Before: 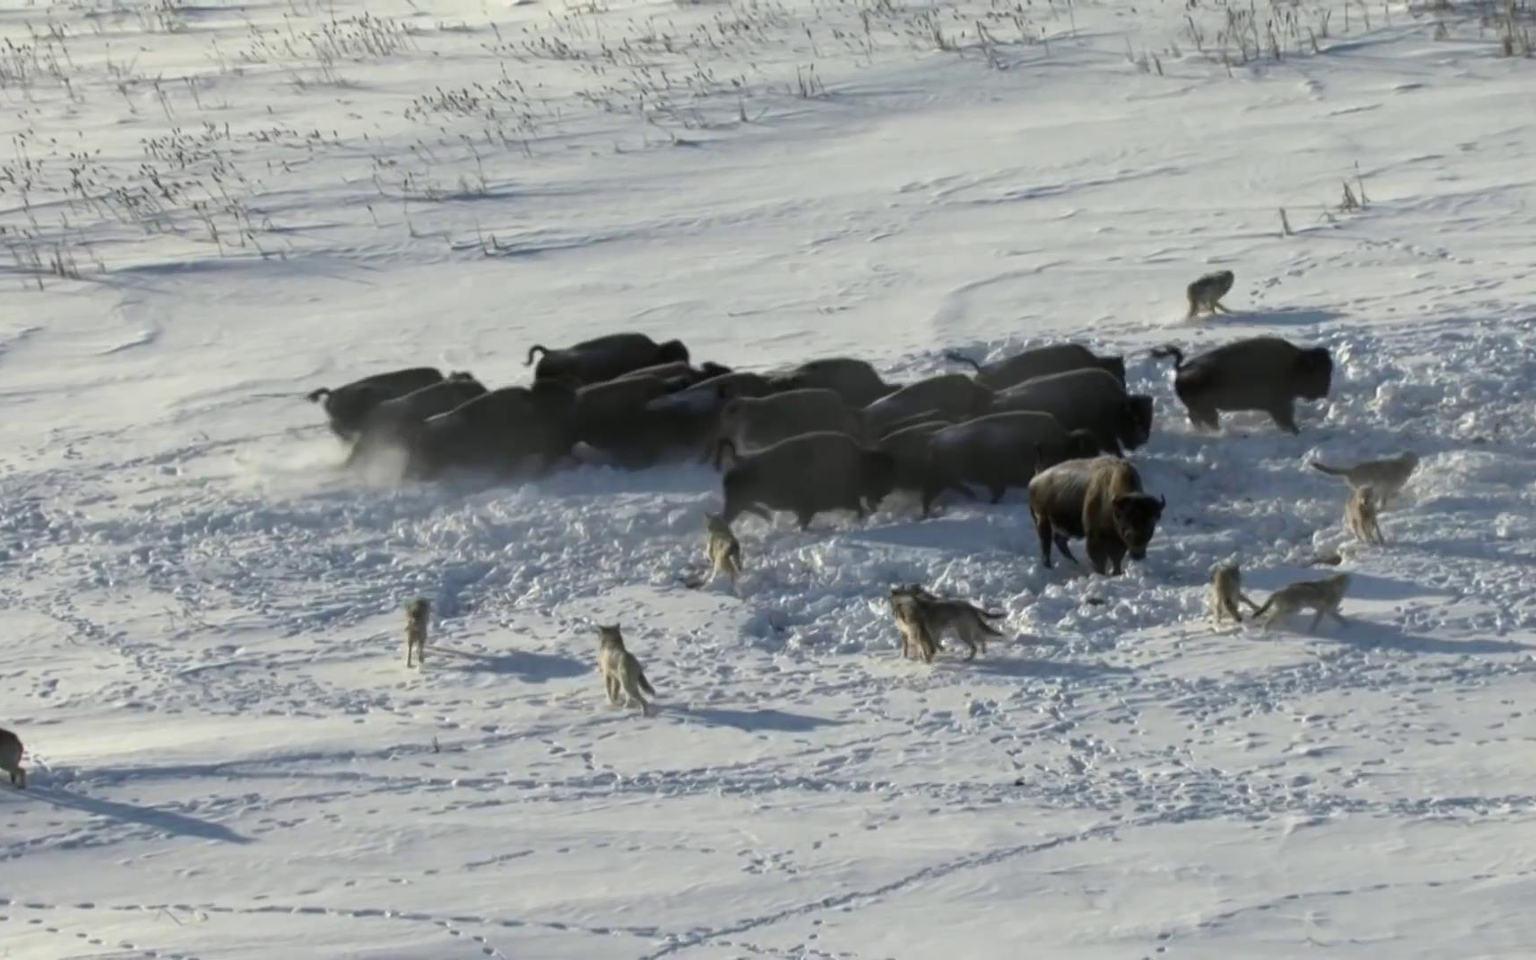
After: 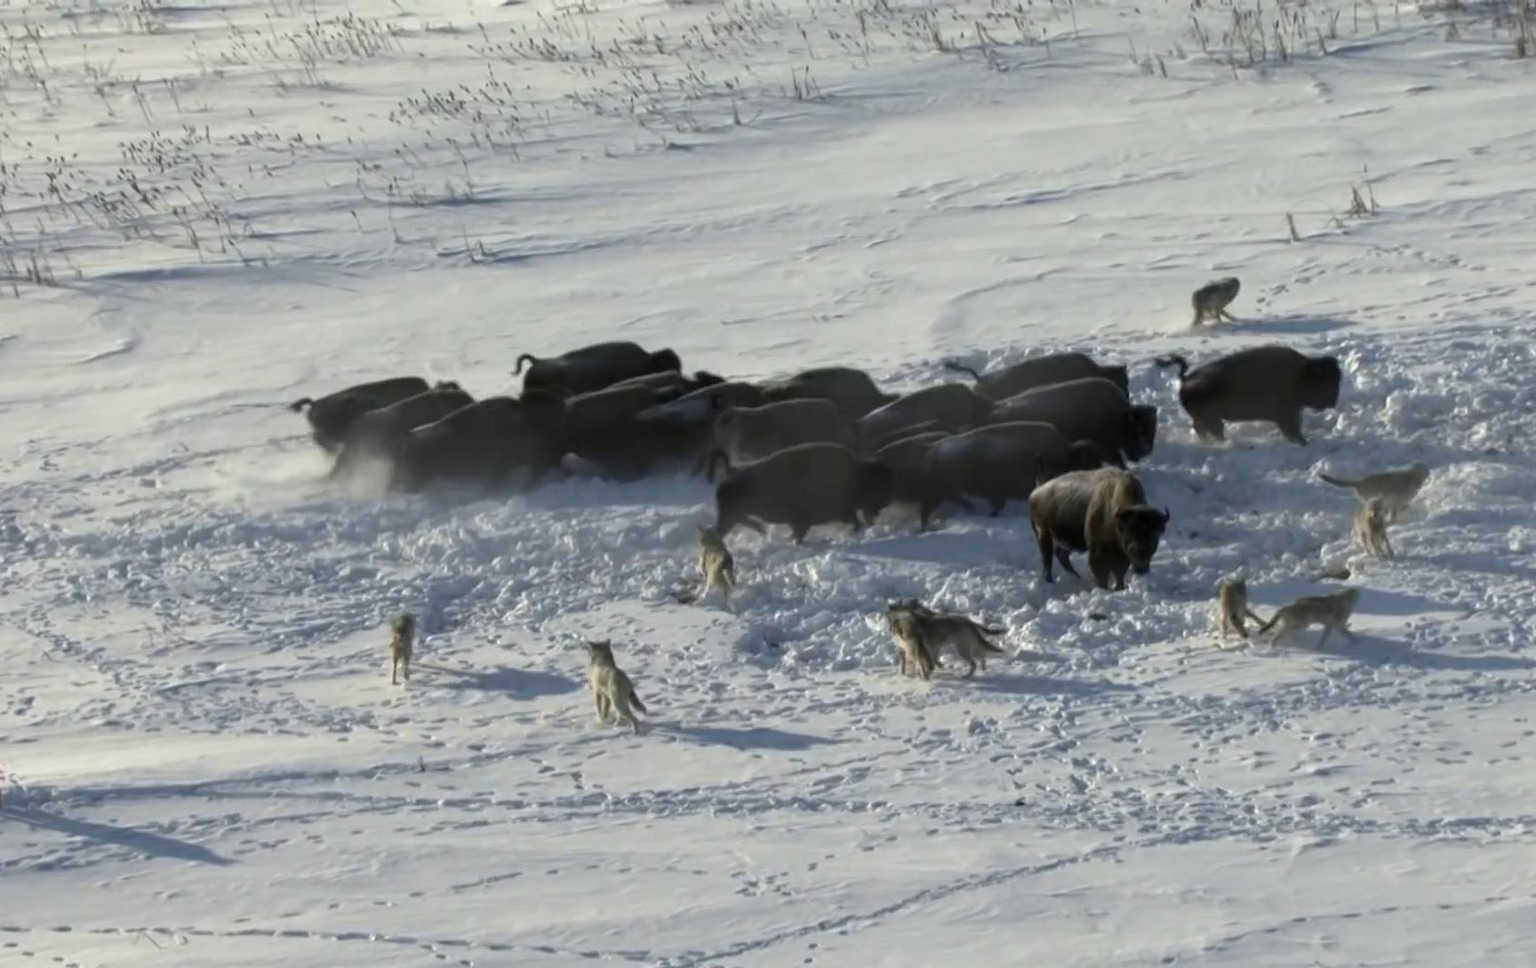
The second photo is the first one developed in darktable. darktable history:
crop and rotate: left 1.72%, right 0.748%, bottom 1.645%
